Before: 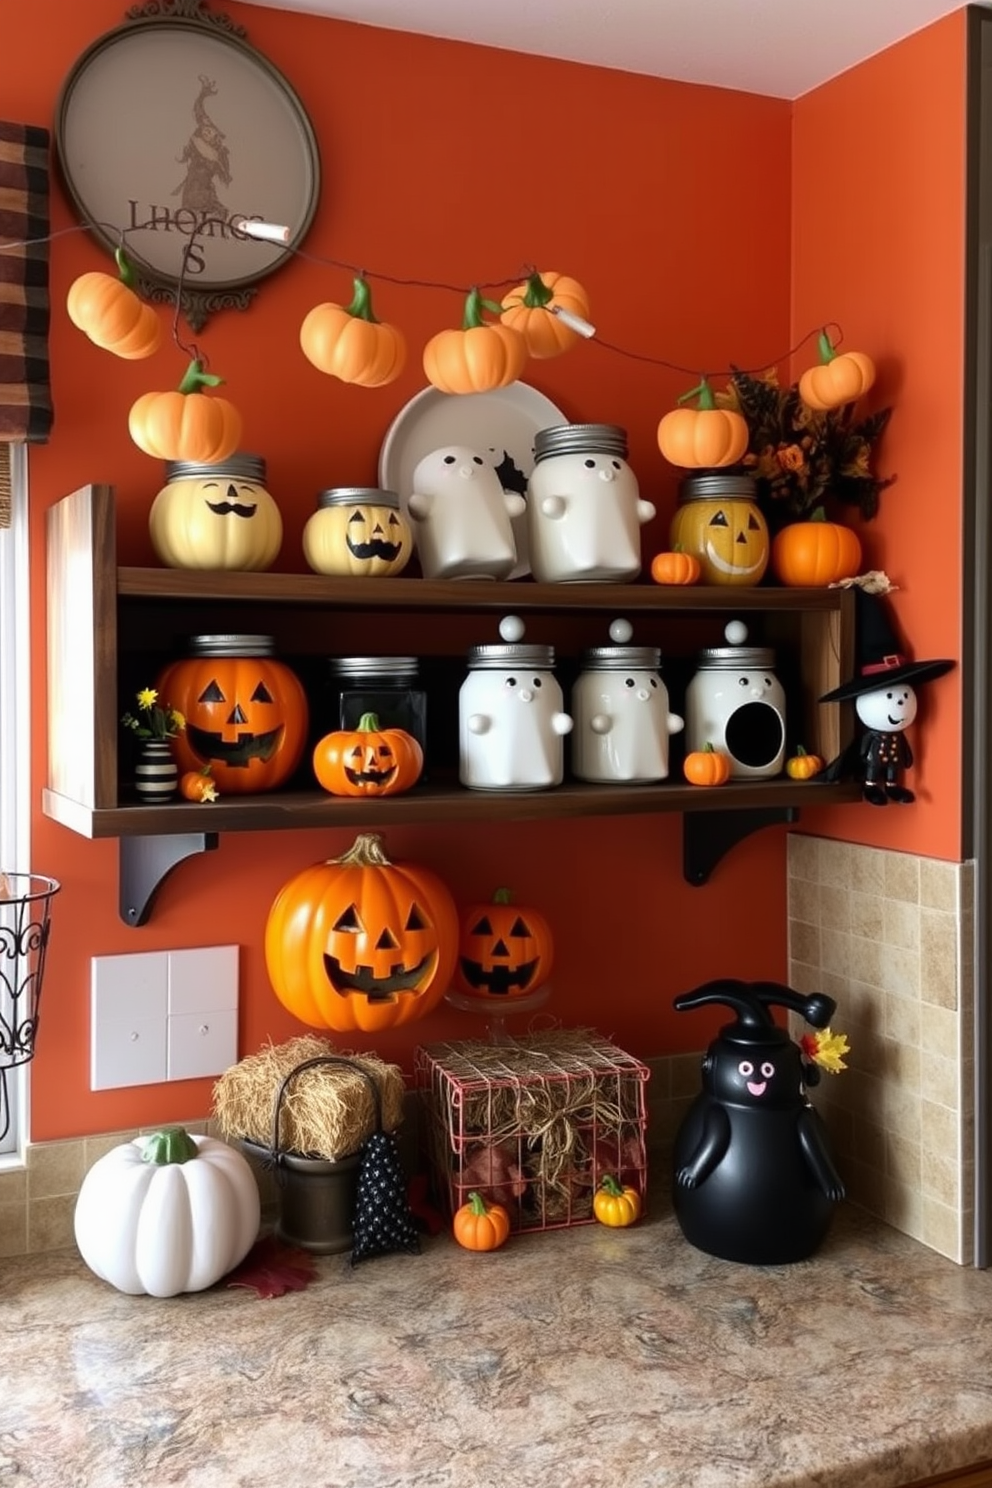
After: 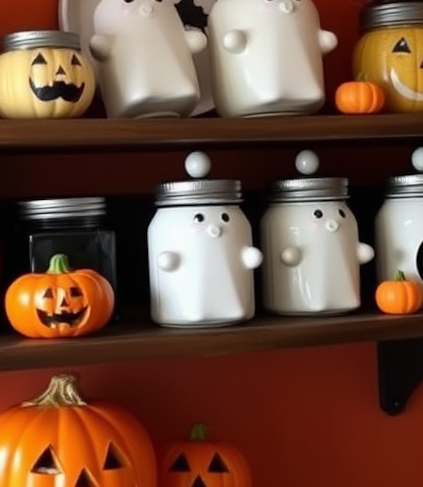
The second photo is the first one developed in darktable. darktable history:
crop: left 31.751%, top 32.172%, right 27.8%, bottom 35.83%
rotate and perspective: rotation -2.22°, lens shift (horizontal) -0.022, automatic cropping off
